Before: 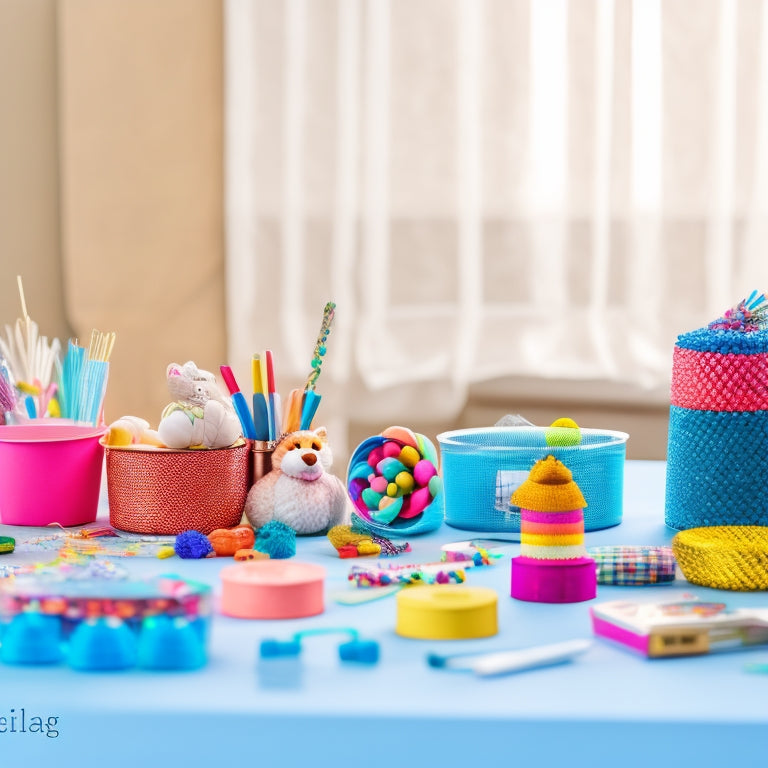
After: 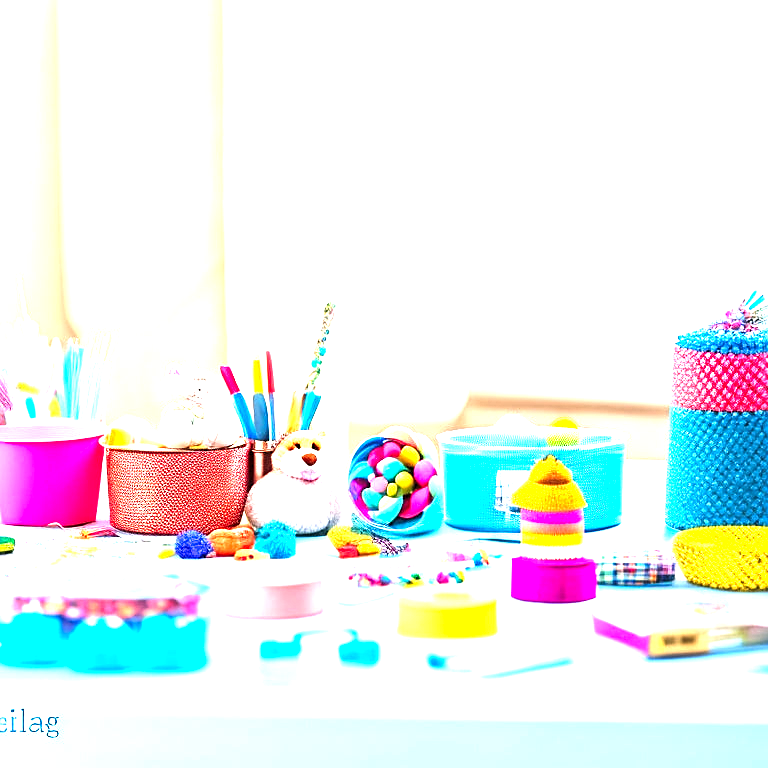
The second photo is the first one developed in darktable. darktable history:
sharpen: on, module defaults
levels: gray 50.85%, levels [0.012, 0.367, 0.697]
exposure: black level correction -0.002, exposure 0.547 EV, compensate exposure bias true, compensate highlight preservation false
